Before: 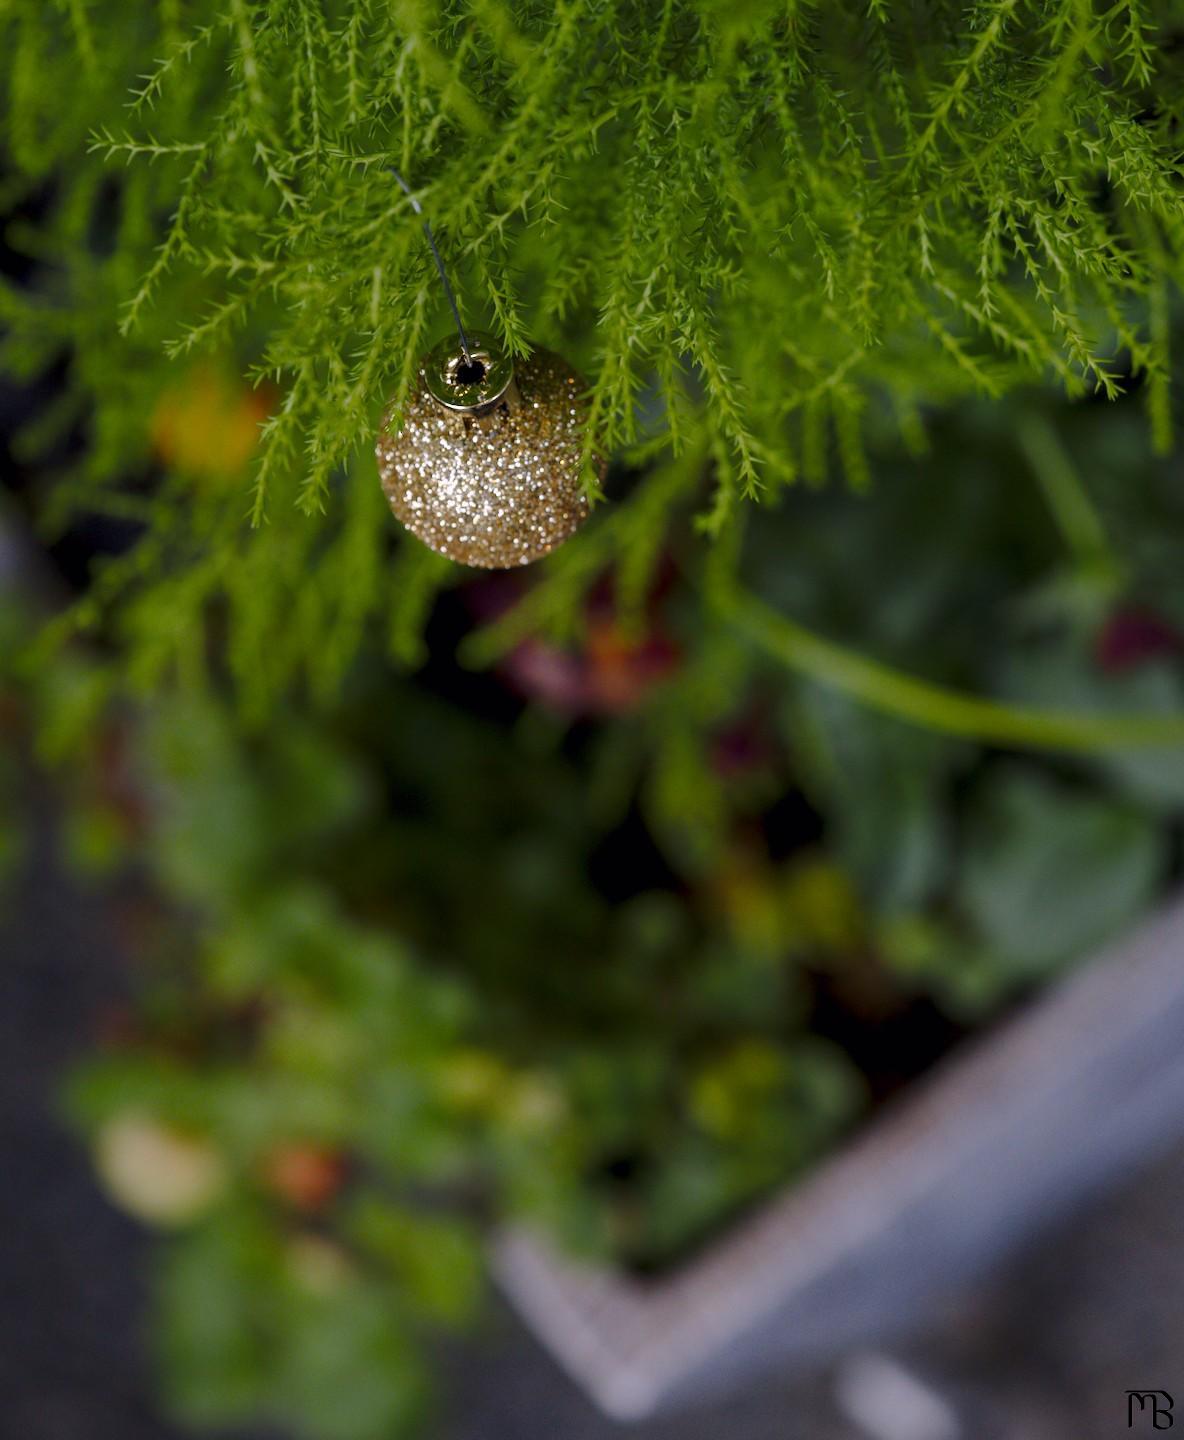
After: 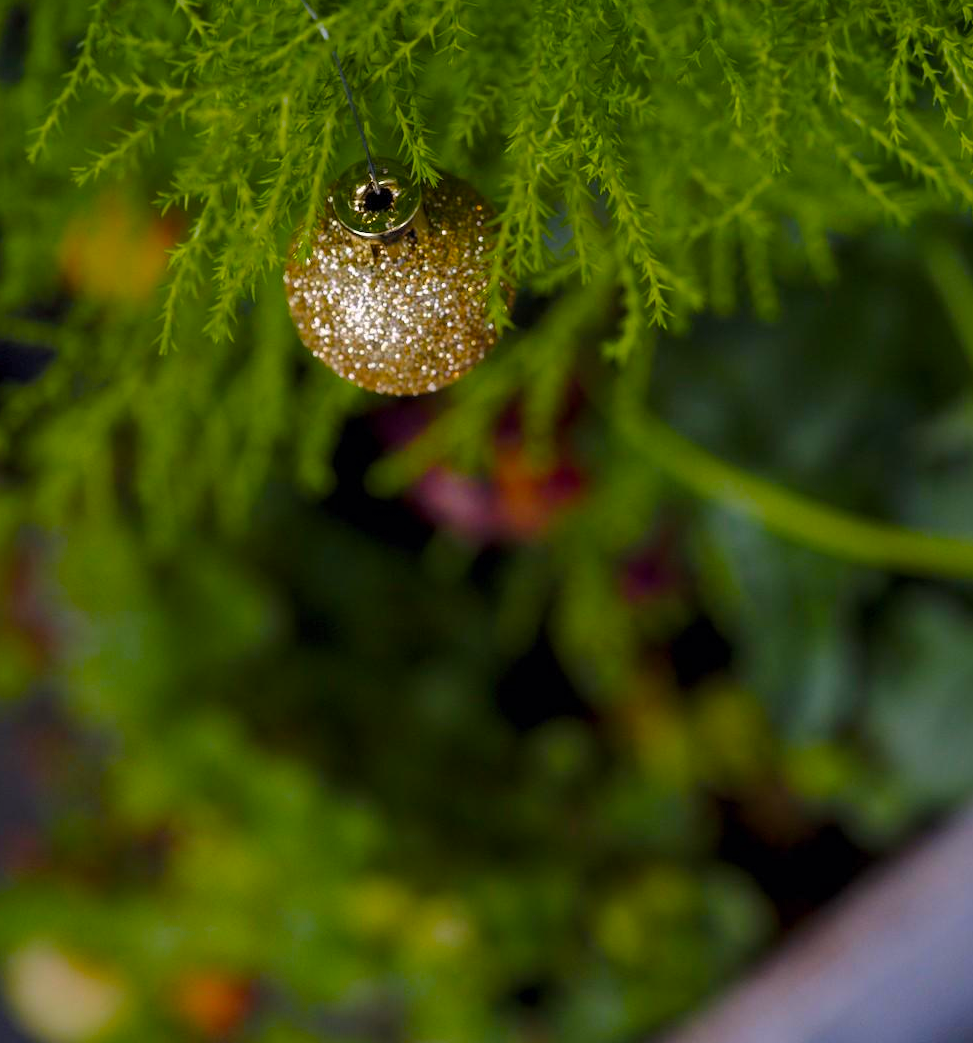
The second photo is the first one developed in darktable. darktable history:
crop: left 7.794%, top 12.046%, right 10.009%, bottom 15.471%
shadows and highlights: shadows 25.07, highlights -24.36
color balance rgb: highlights gain › chroma 0.101%, highlights gain › hue 332.13°, perceptual saturation grading › global saturation 31.31%, global vibrance 20%
